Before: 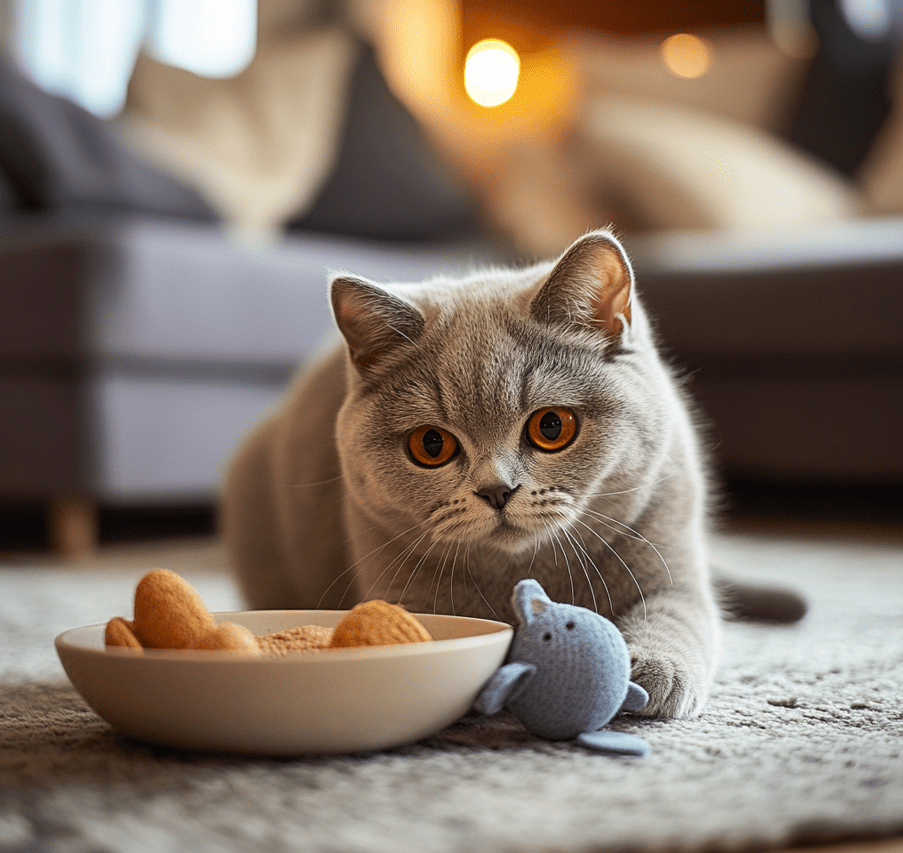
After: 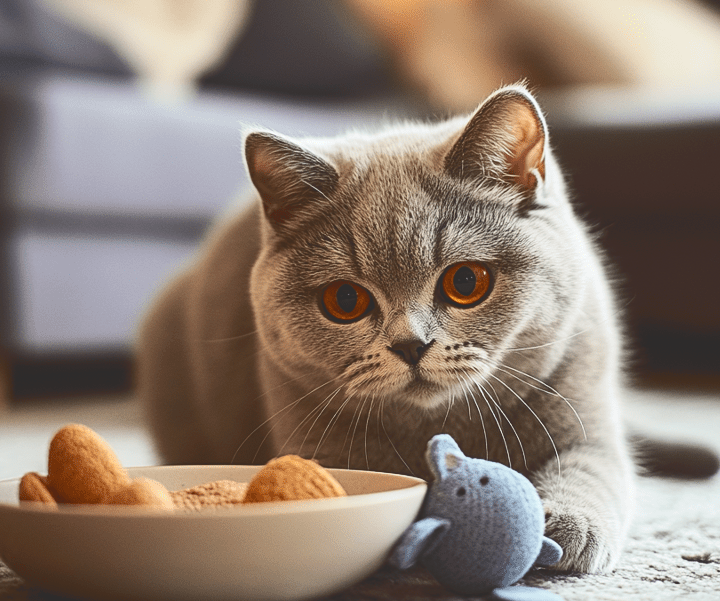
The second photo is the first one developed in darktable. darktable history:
tone curve: curves: ch0 [(0, 0) (0.003, 0.169) (0.011, 0.173) (0.025, 0.177) (0.044, 0.184) (0.069, 0.191) (0.1, 0.199) (0.136, 0.206) (0.177, 0.221) (0.224, 0.248) (0.277, 0.284) (0.335, 0.344) (0.399, 0.413) (0.468, 0.497) (0.543, 0.594) (0.623, 0.691) (0.709, 0.779) (0.801, 0.868) (0.898, 0.931) (1, 1)], color space Lab, independent channels, preserve colors none
crop: left 9.534%, top 17.062%, right 10.723%, bottom 12.374%
